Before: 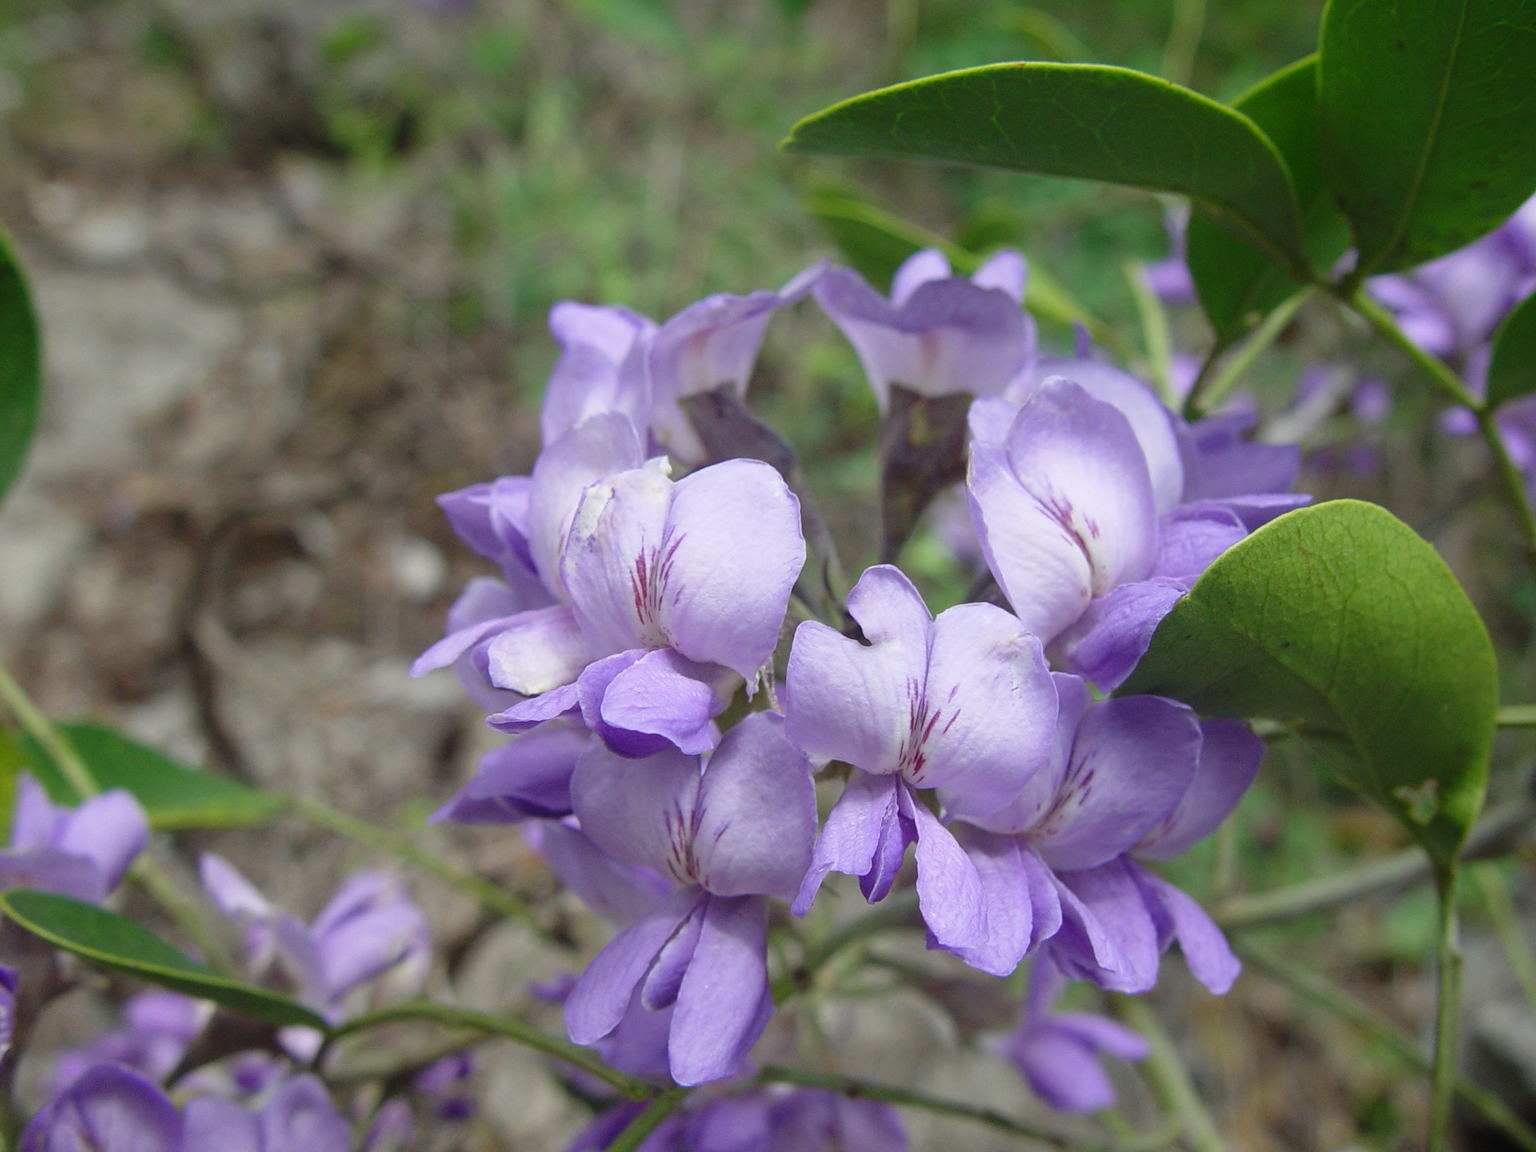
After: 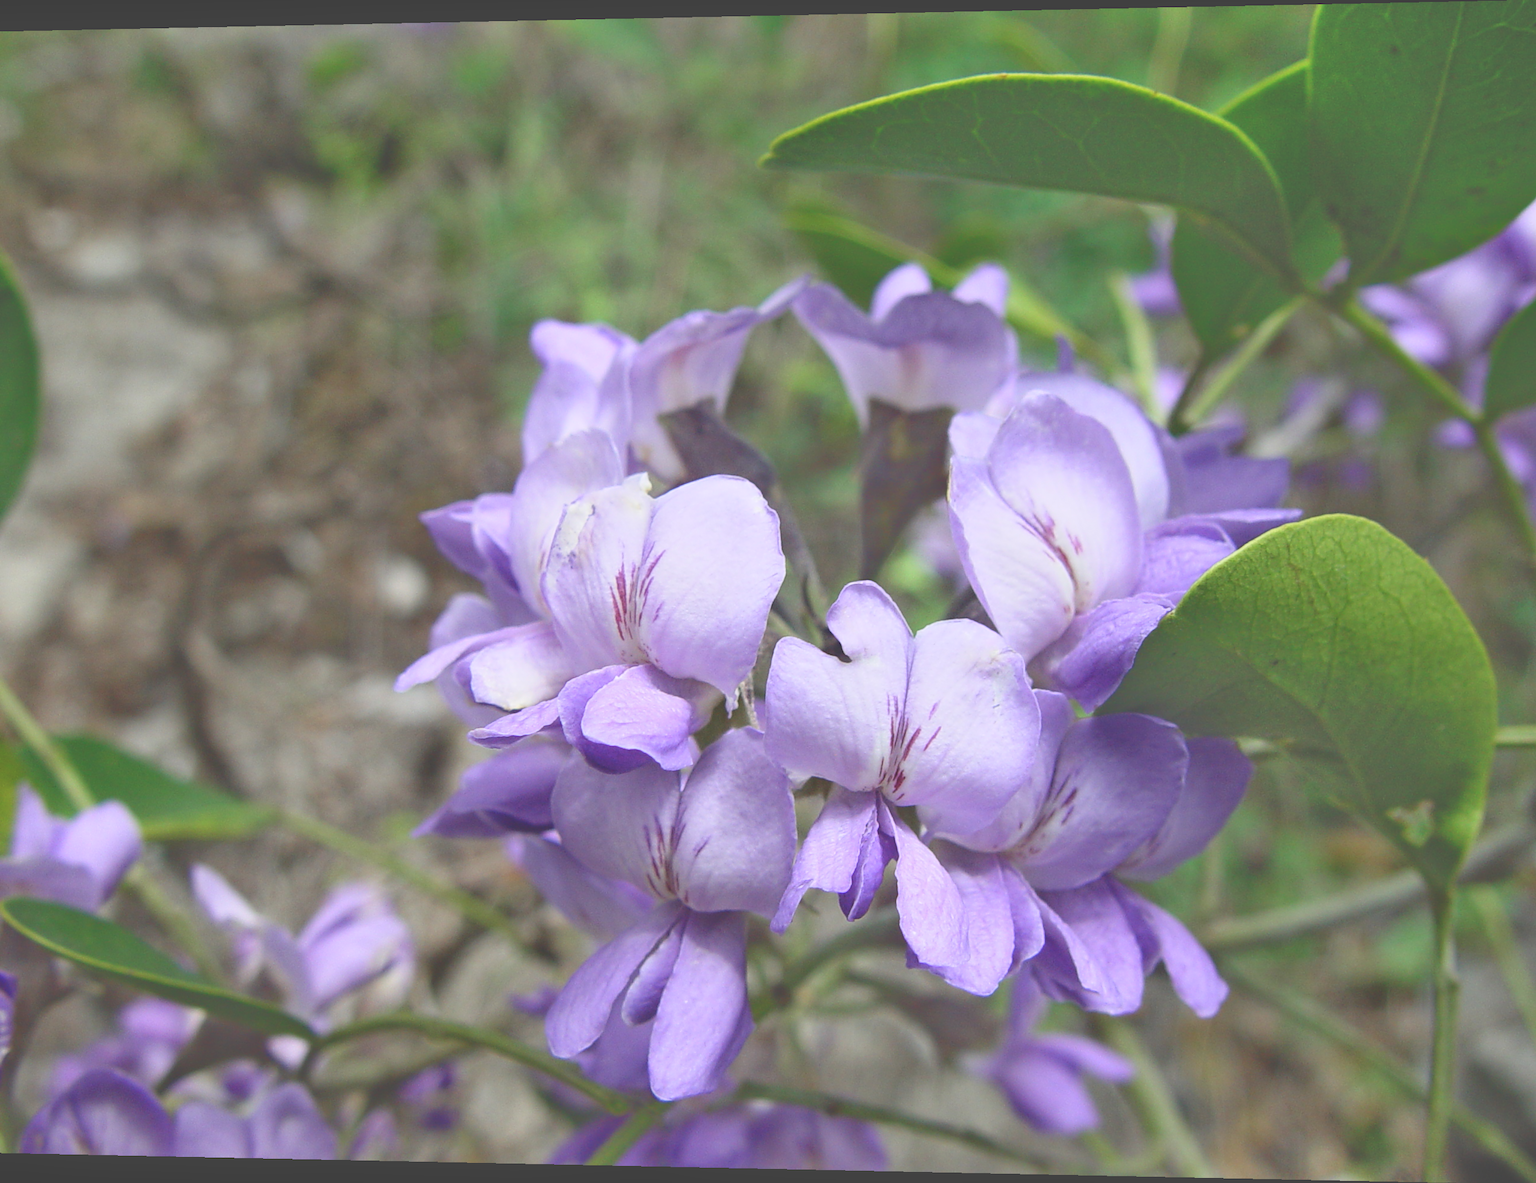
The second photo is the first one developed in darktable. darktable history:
rotate and perspective: lens shift (horizontal) -0.055, automatic cropping off
exposure: black level correction -0.025, exposure -0.117 EV, compensate highlight preservation false
tone equalizer: -8 EV -0.528 EV, -7 EV -0.319 EV, -6 EV -0.083 EV, -5 EV 0.413 EV, -4 EV 0.985 EV, -3 EV 0.791 EV, -2 EV -0.01 EV, -1 EV 0.14 EV, +0 EV -0.012 EV, smoothing 1
tone curve: curves: ch0 [(0, 0.028) (0.138, 0.156) (0.468, 0.516) (0.754, 0.823) (1, 1)], color space Lab, linked channels, preserve colors none
